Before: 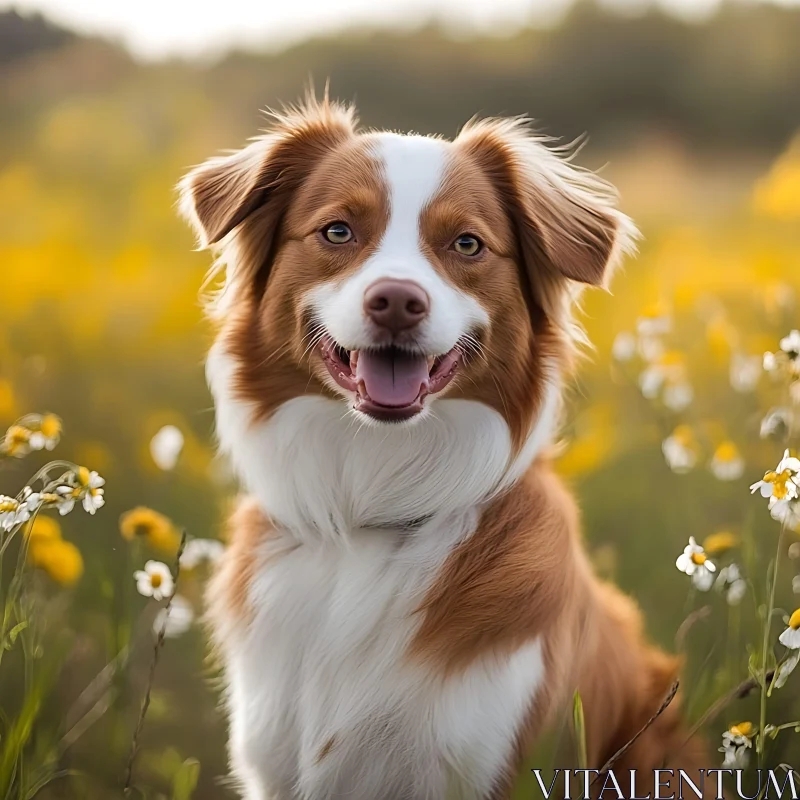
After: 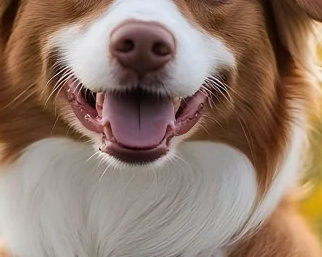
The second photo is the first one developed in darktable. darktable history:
shadows and highlights: radius 91.44, shadows -14.37, white point adjustment 0.291, highlights 32.28, compress 48.62%, soften with gaussian
crop: left 31.86%, top 32.272%, right 27.828%, bottom 35.579%
